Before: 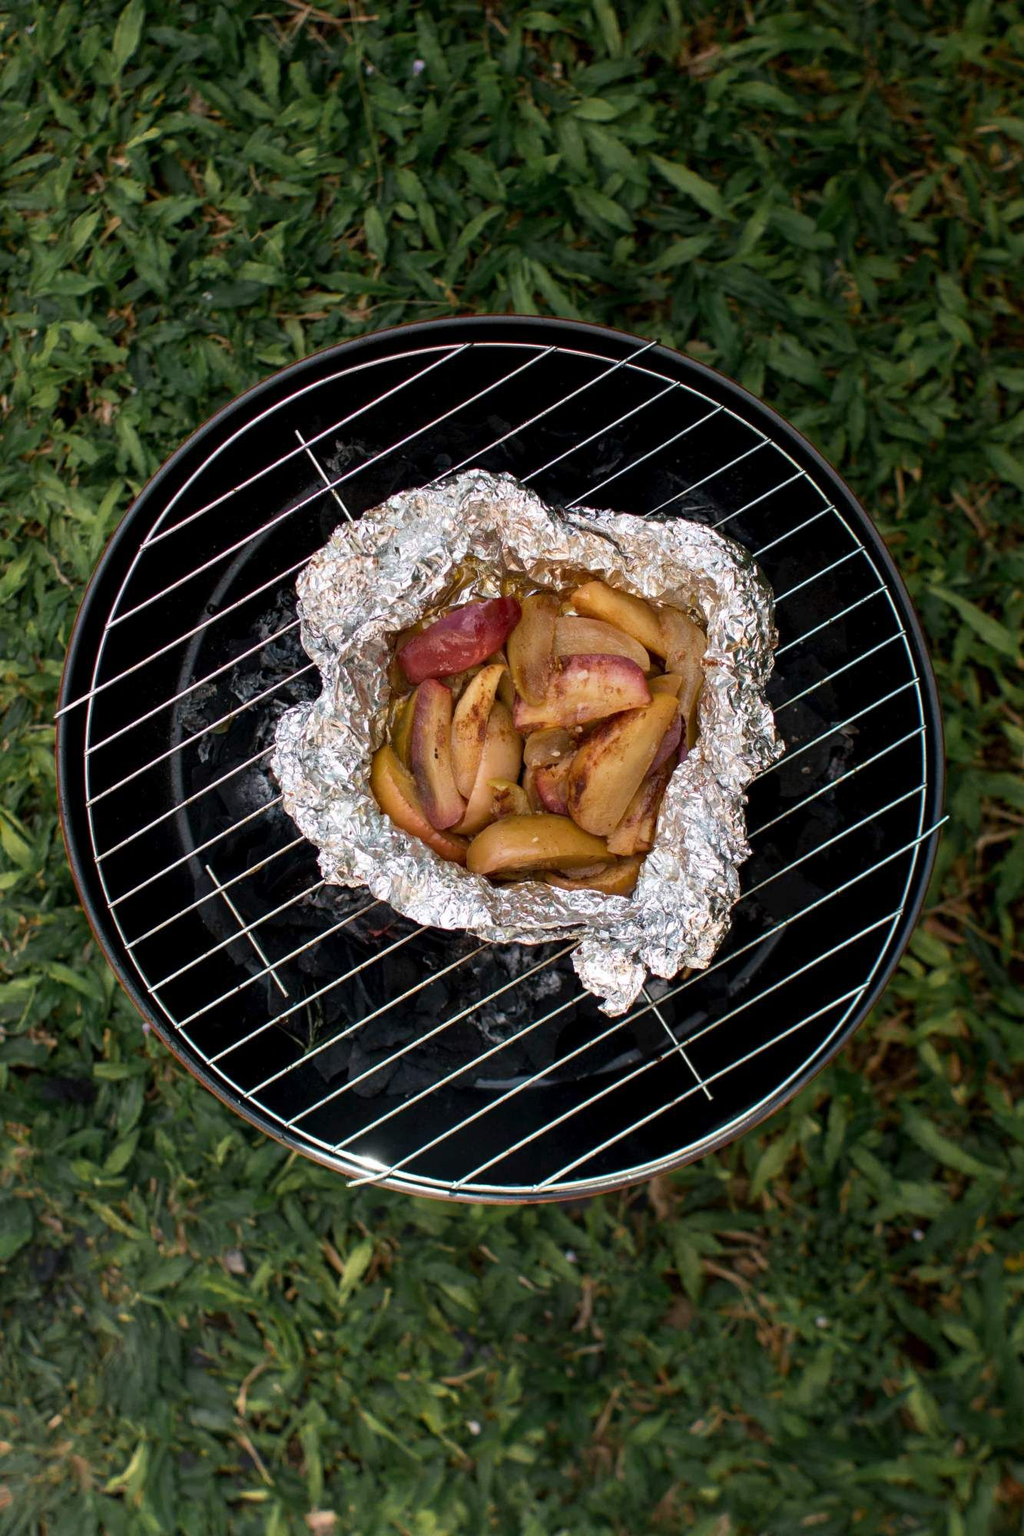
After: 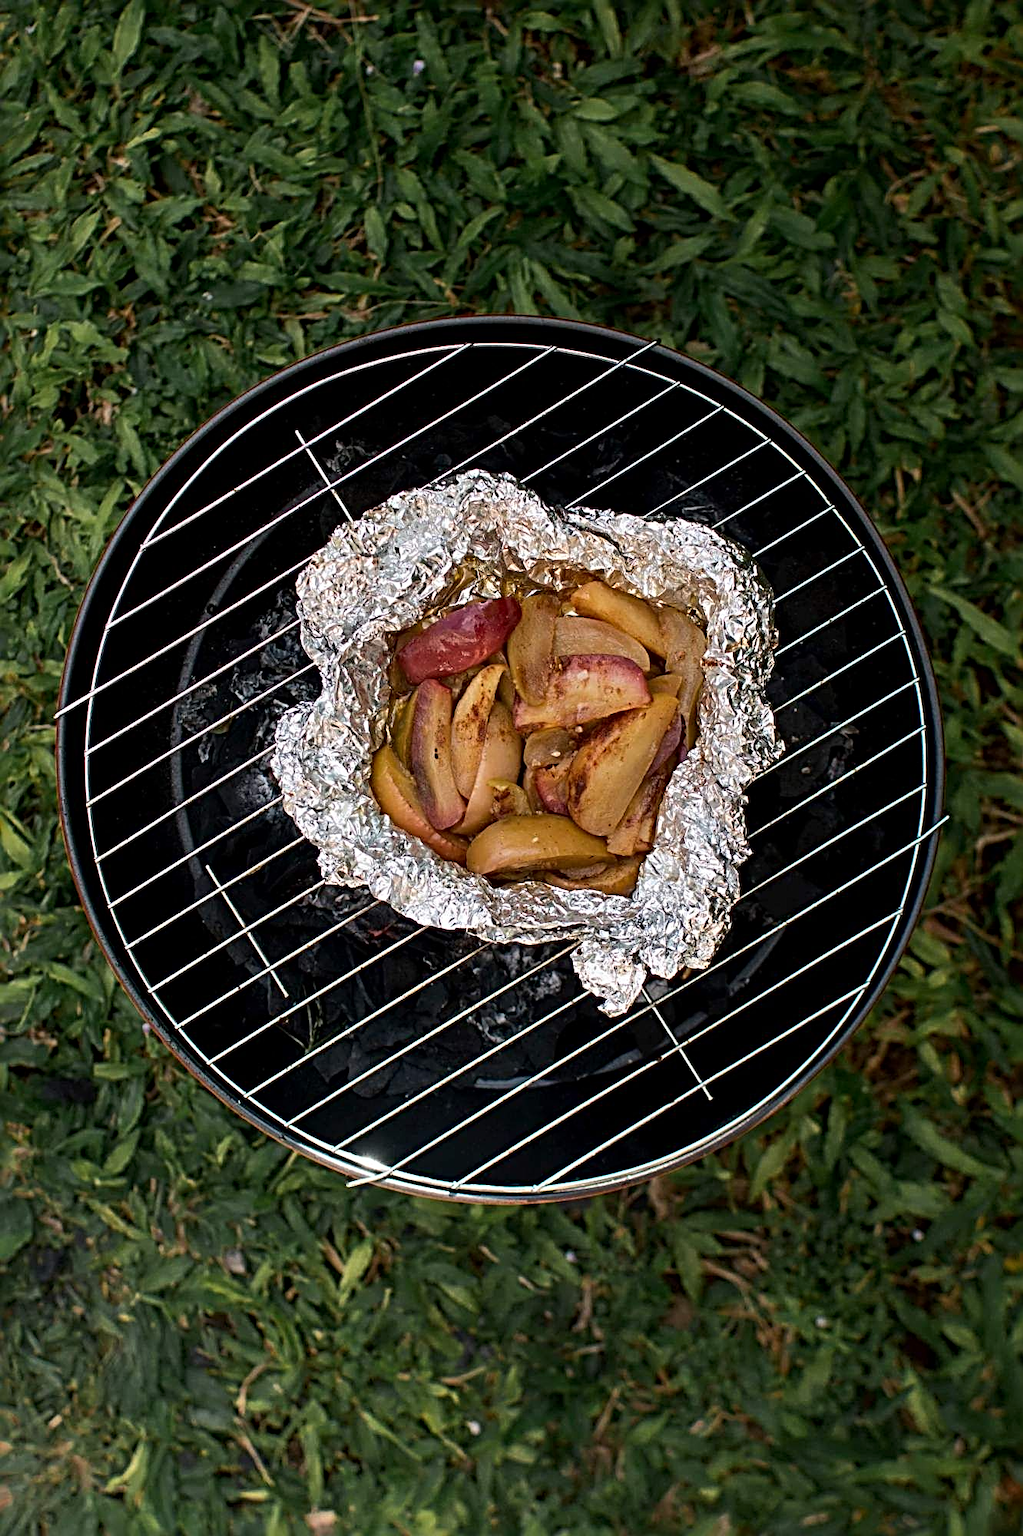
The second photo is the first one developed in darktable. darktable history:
shadows and highlights: shadows -20.04, white point adjustment -2.18, highlights -35.1
sharpen: radius 3.647, amount 0.932
